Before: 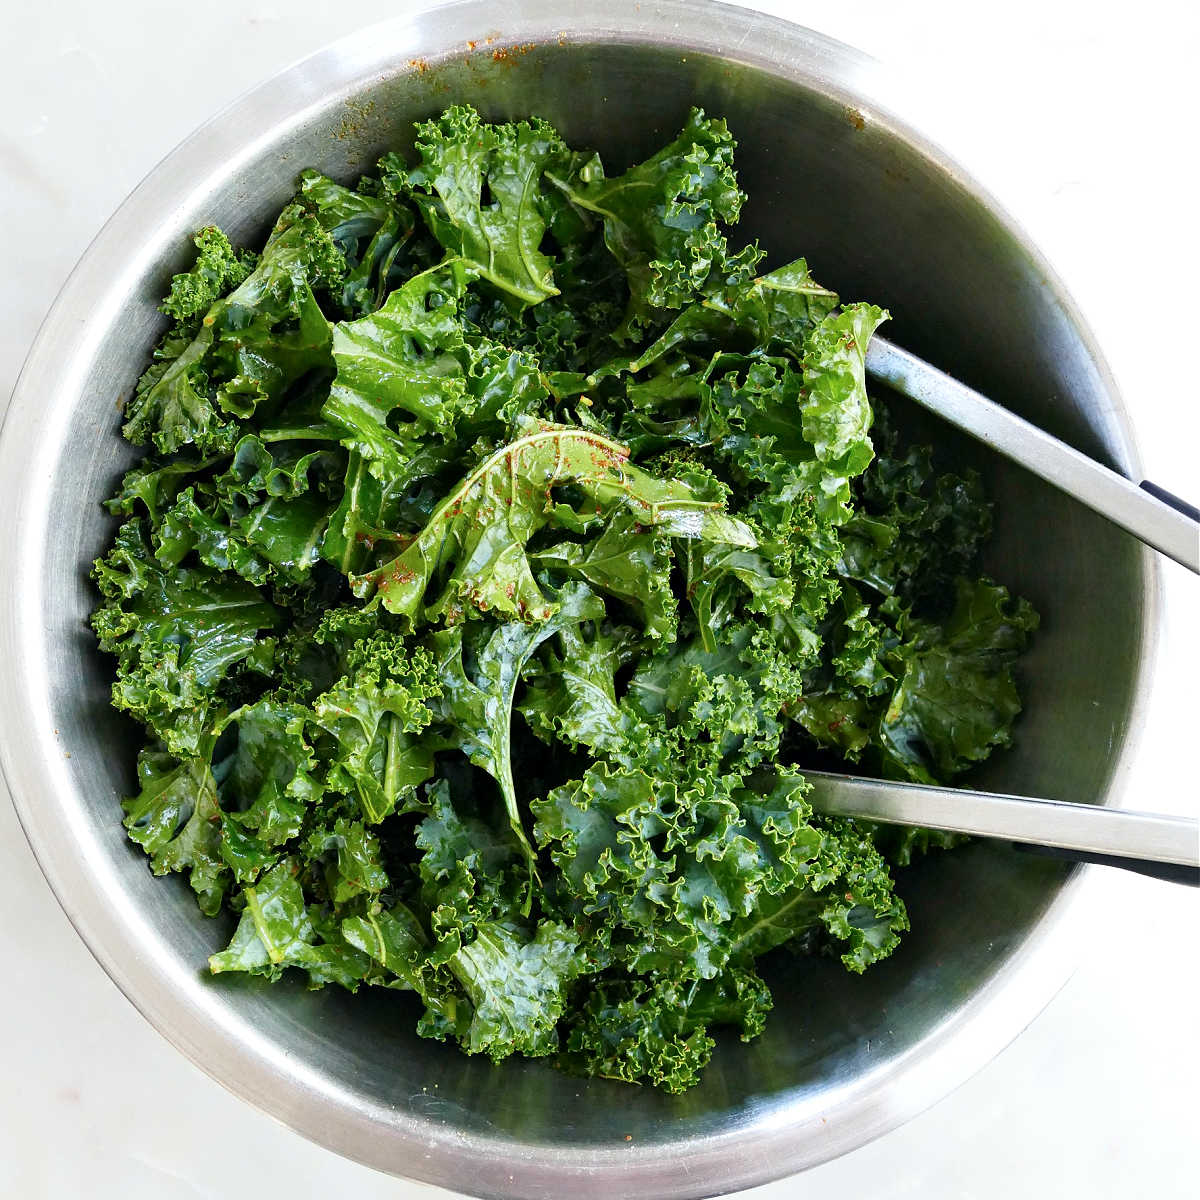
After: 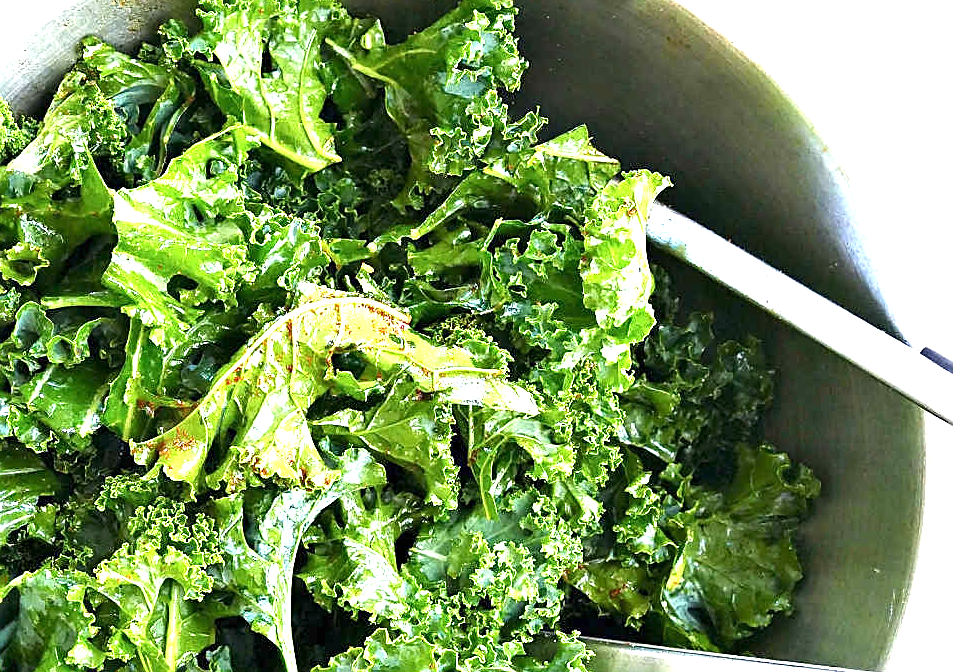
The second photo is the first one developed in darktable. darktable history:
crop: left 18.281%, top 11.084%, right 2.281%, bottom 32.871%
exposure: black level correction 0, exposure 1.468 EV, compensate highlight preservation false
sharpen: on, module defaults
